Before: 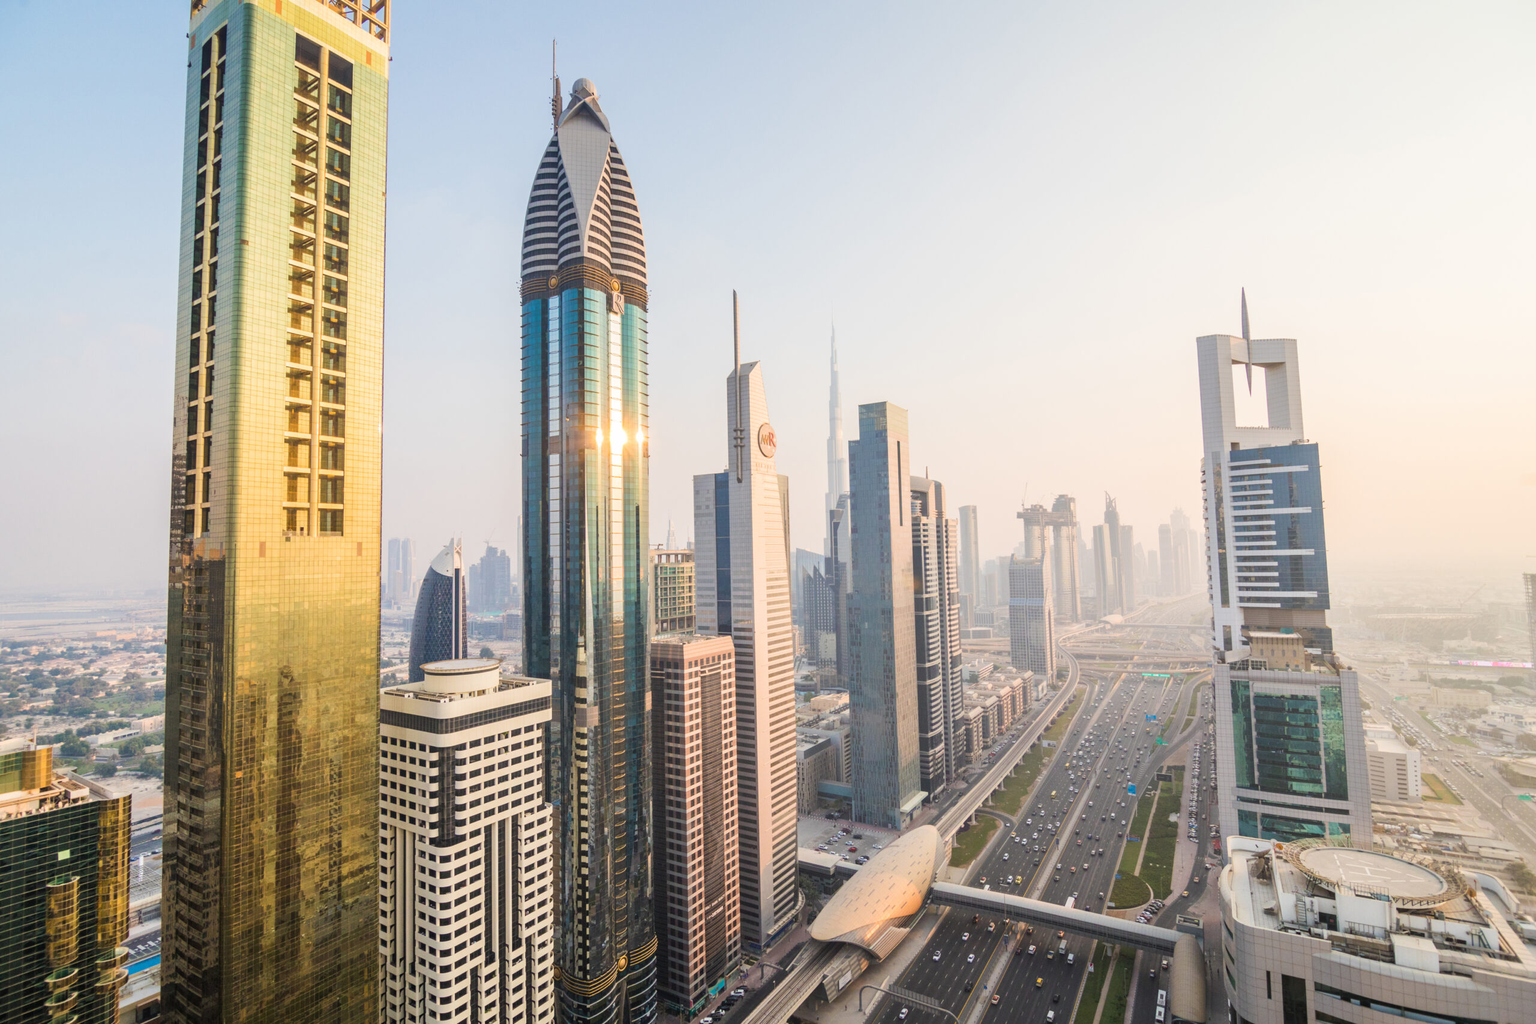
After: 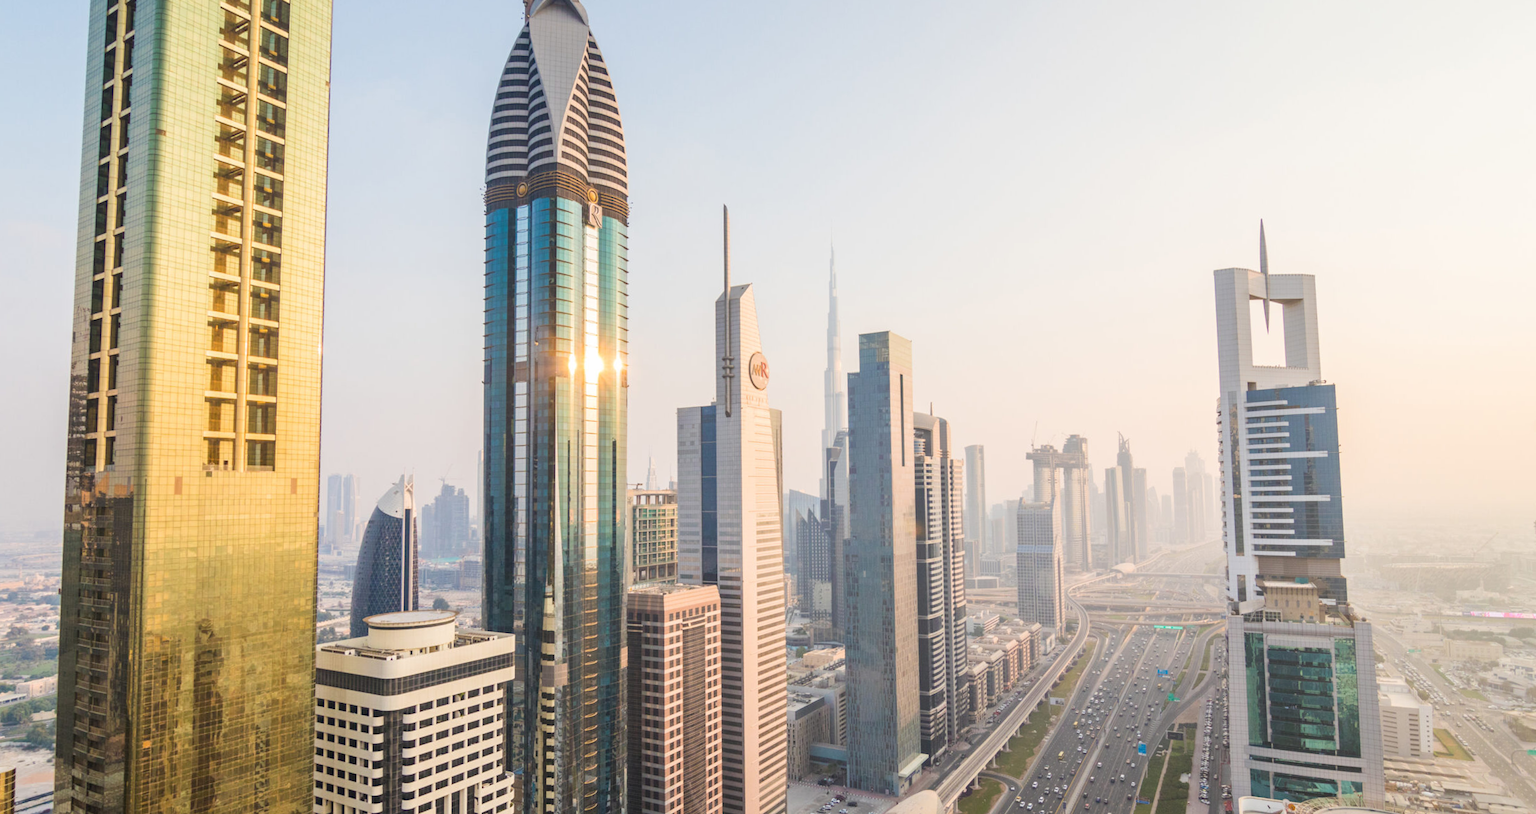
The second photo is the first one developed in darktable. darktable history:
crop: left 8.155%, top 6.611%, bottom 15.385%
rotate and perspective: rotation 0.679°, lens shift (horizontal) 0.136, crop left 0.009, crop right 0.991, crop top 0.078, crop bottom 0.95
